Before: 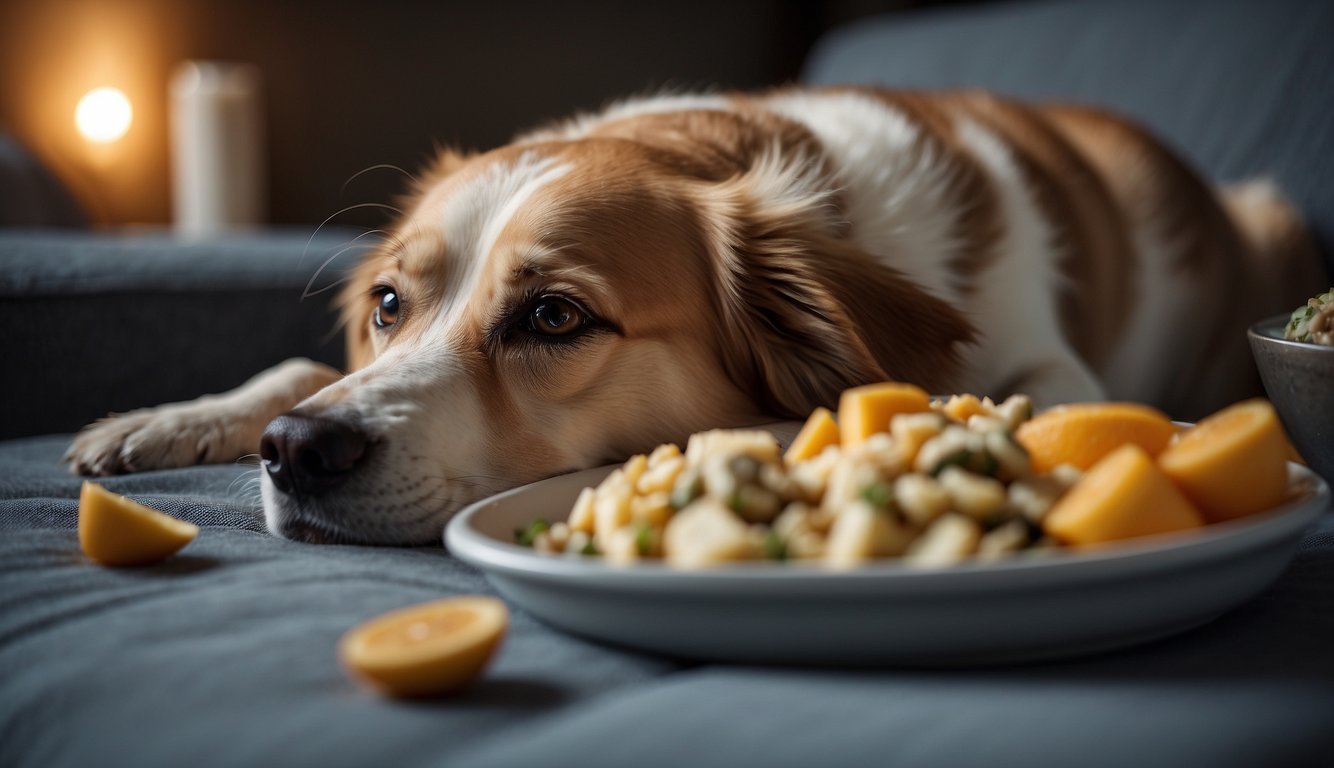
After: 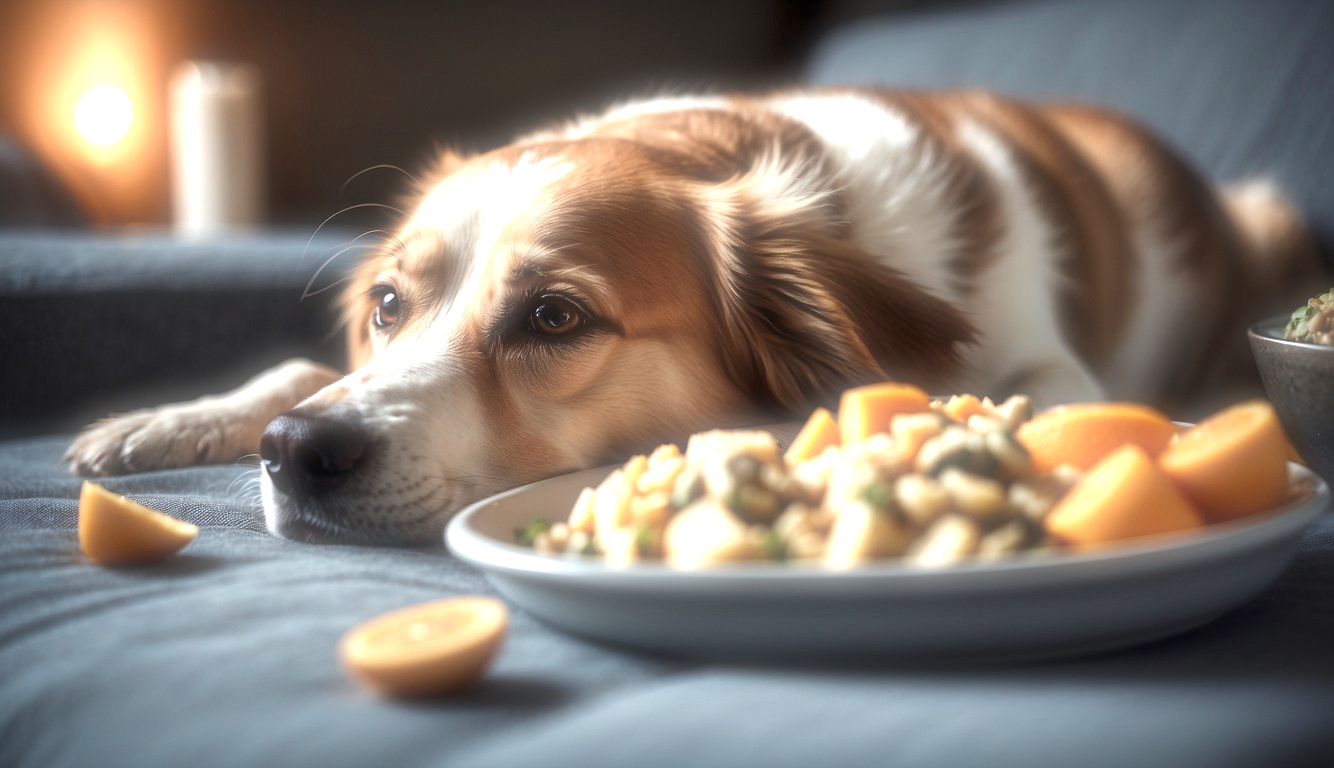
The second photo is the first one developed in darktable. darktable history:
exposure: black level correction 0, exposure 1.173 EV, compensate exposure bias true, compensate highlight preservation false
soften: size 60.24%, saturation 65.46%, brightness 0.506 EV, mix 25.7%
tone equalizer: on, module defaults
local contrast: highlights 100%, shadows 100%, detail 120%, midtone range 0.2
